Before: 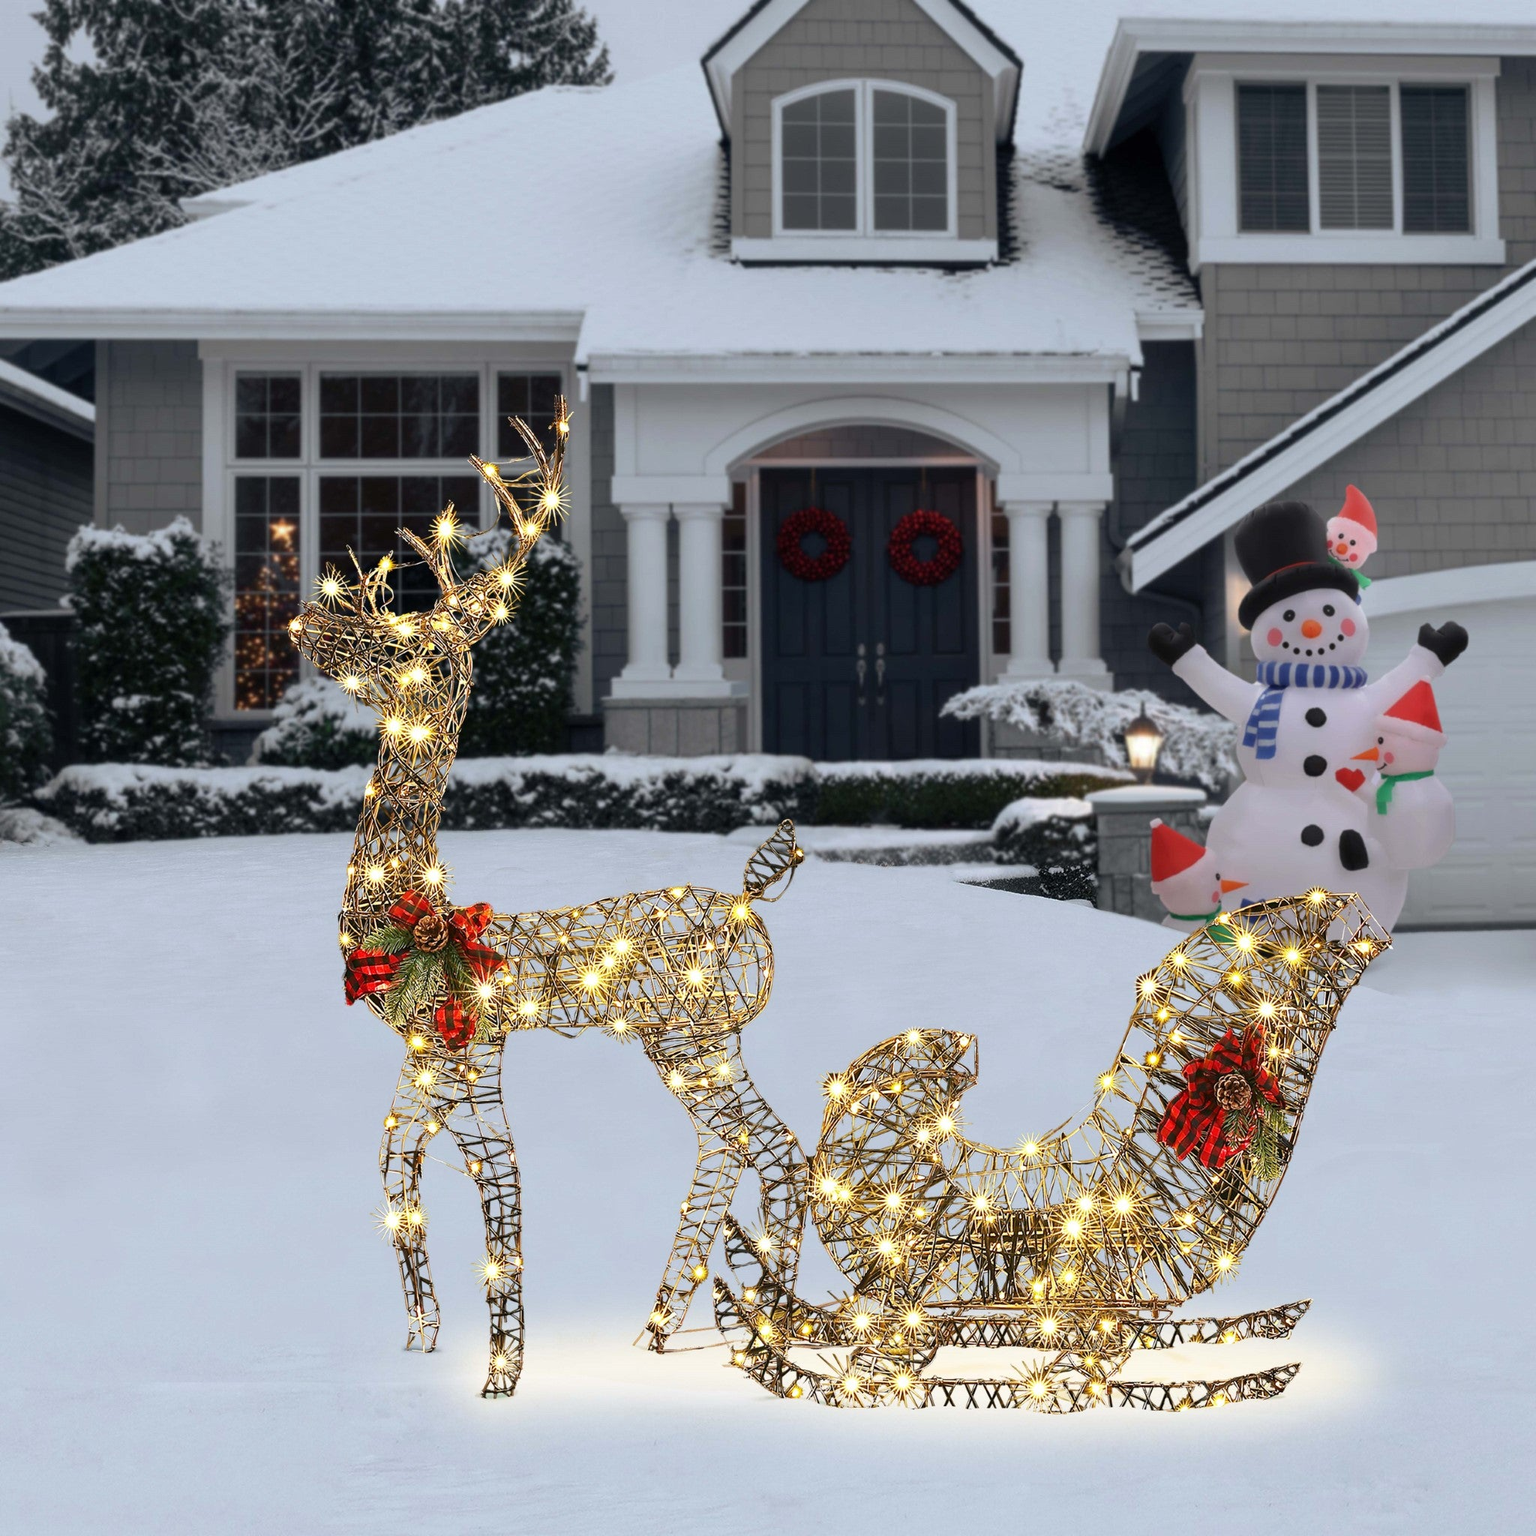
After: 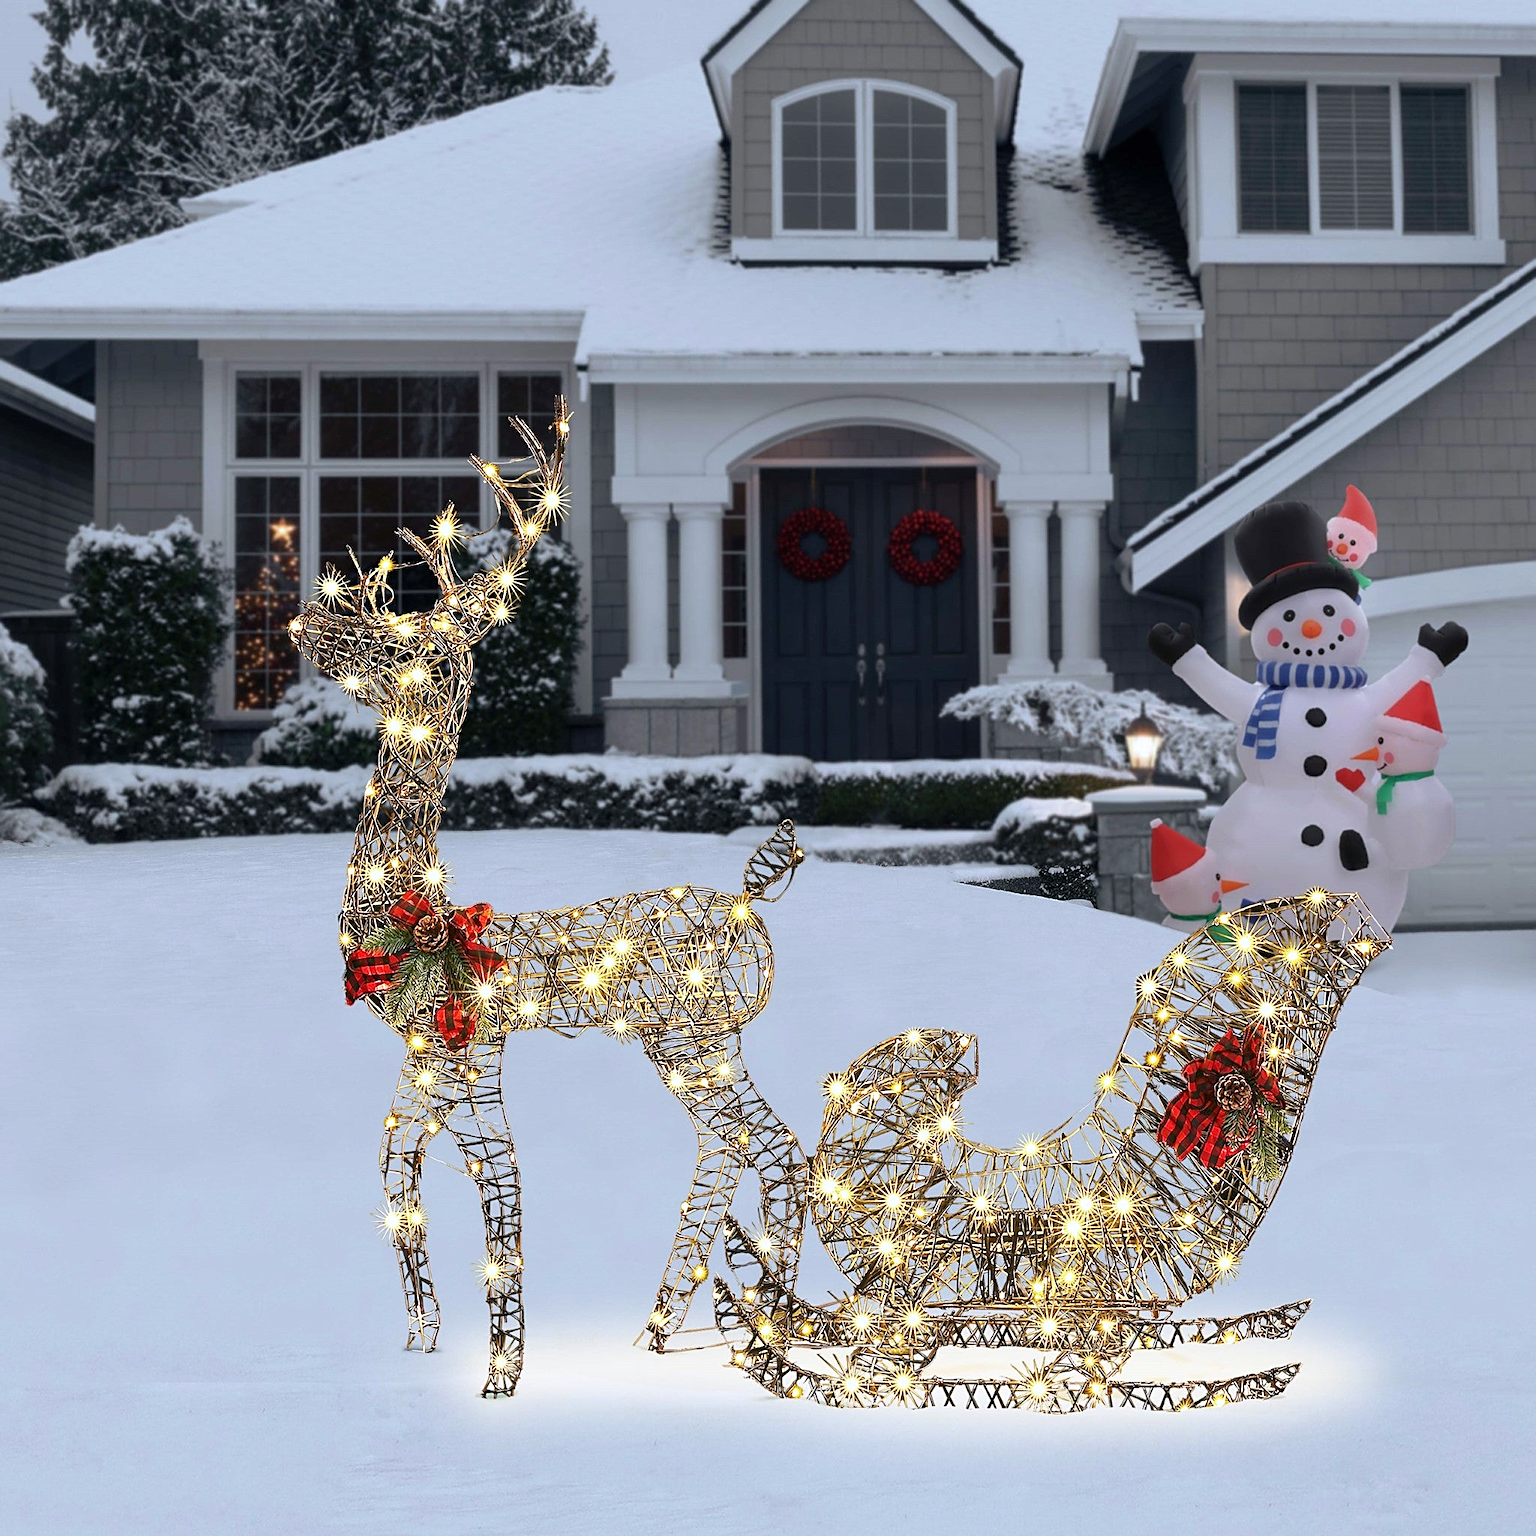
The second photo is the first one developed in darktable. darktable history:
color correction: highlights a* -0.137, highlights b* -5.91, shadows a* -0.137, shadows b* -0.137
sharpen: on, module defaults
